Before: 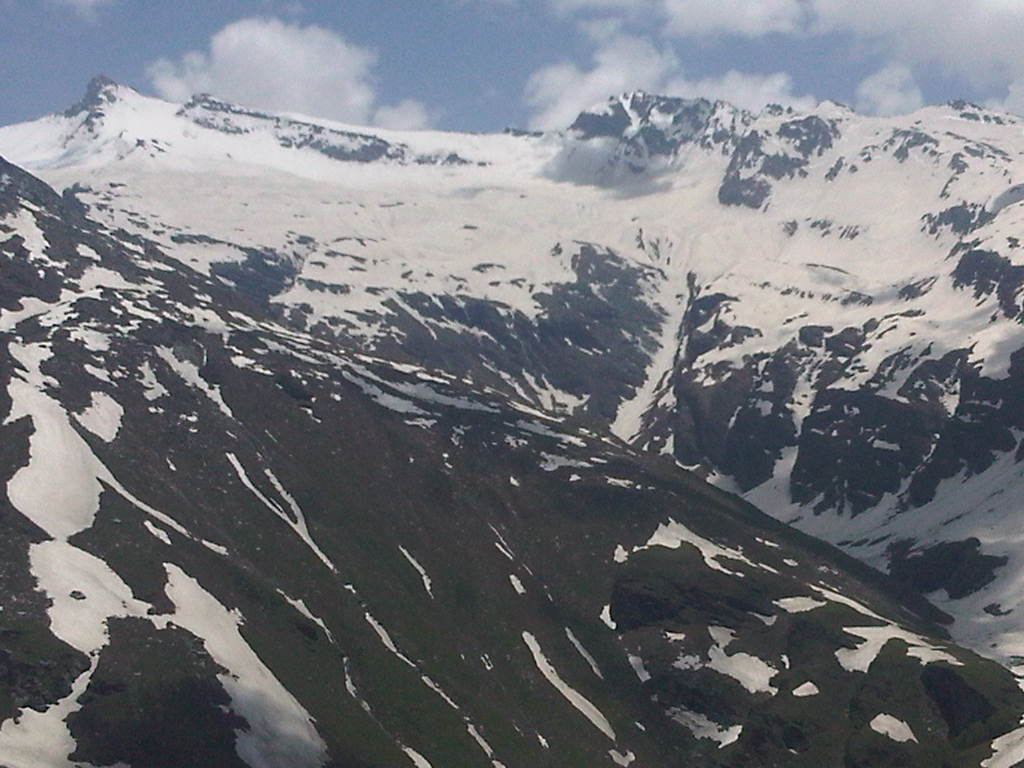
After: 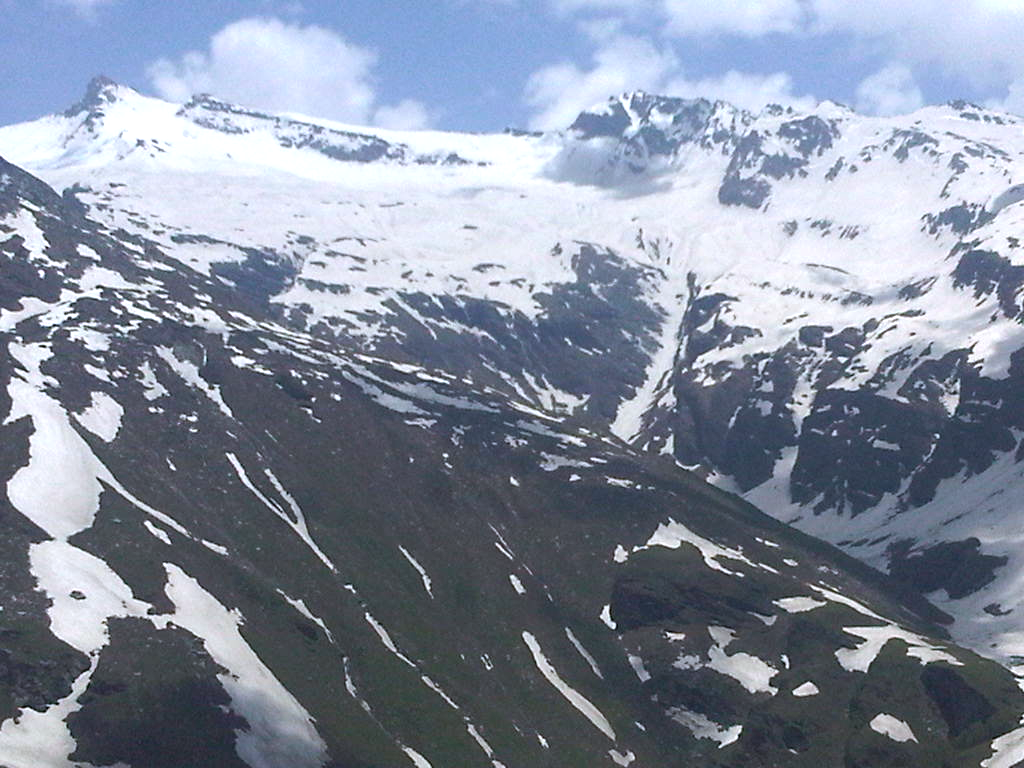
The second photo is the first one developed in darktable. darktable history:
white balance: red 0.954, blue 1.079
exposure: exposure 0.6 EV, compensate highlight preservation false
